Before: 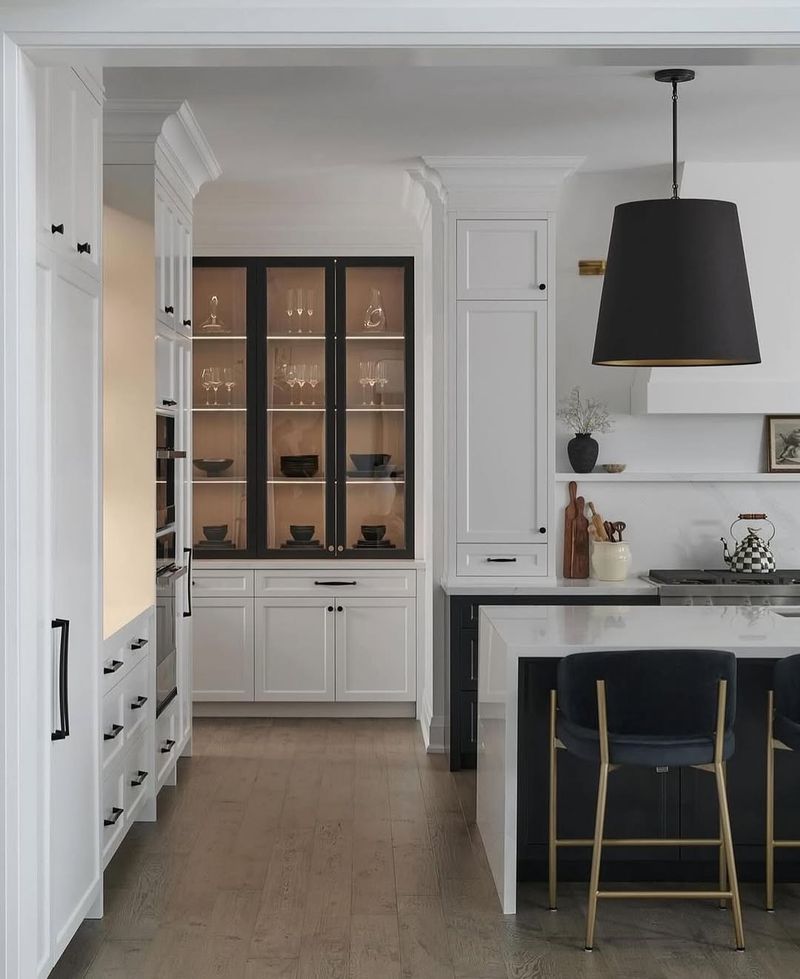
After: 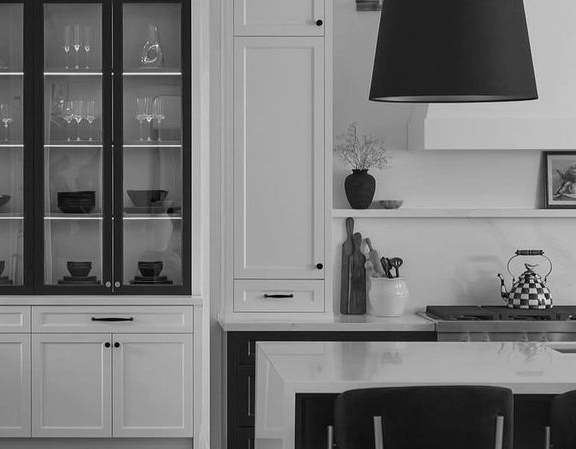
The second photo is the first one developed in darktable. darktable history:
monochrome: a 32, b 64, size 2.3
crop and rotate: left 27.938%, top 27.046%, bottom 27.046%
